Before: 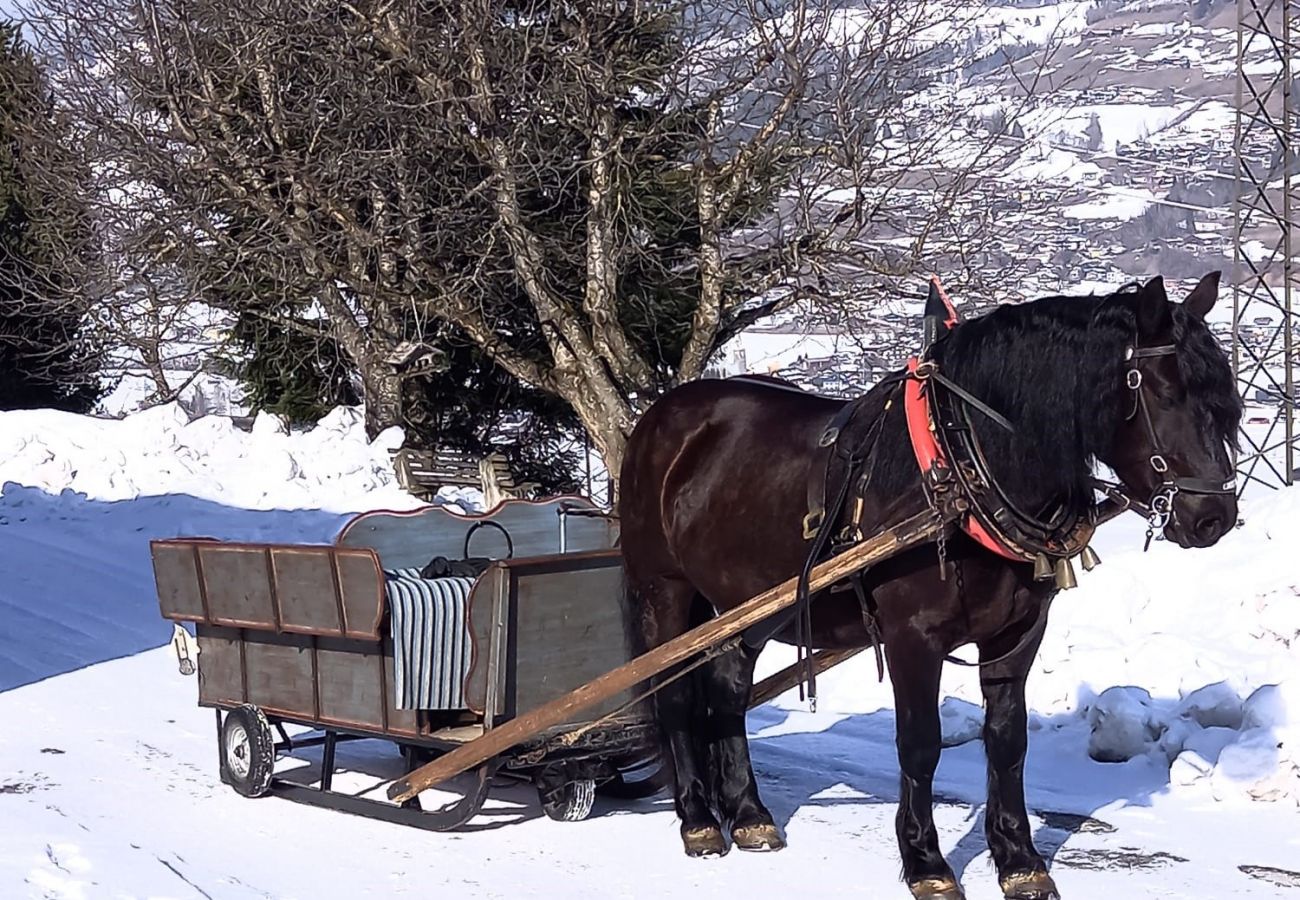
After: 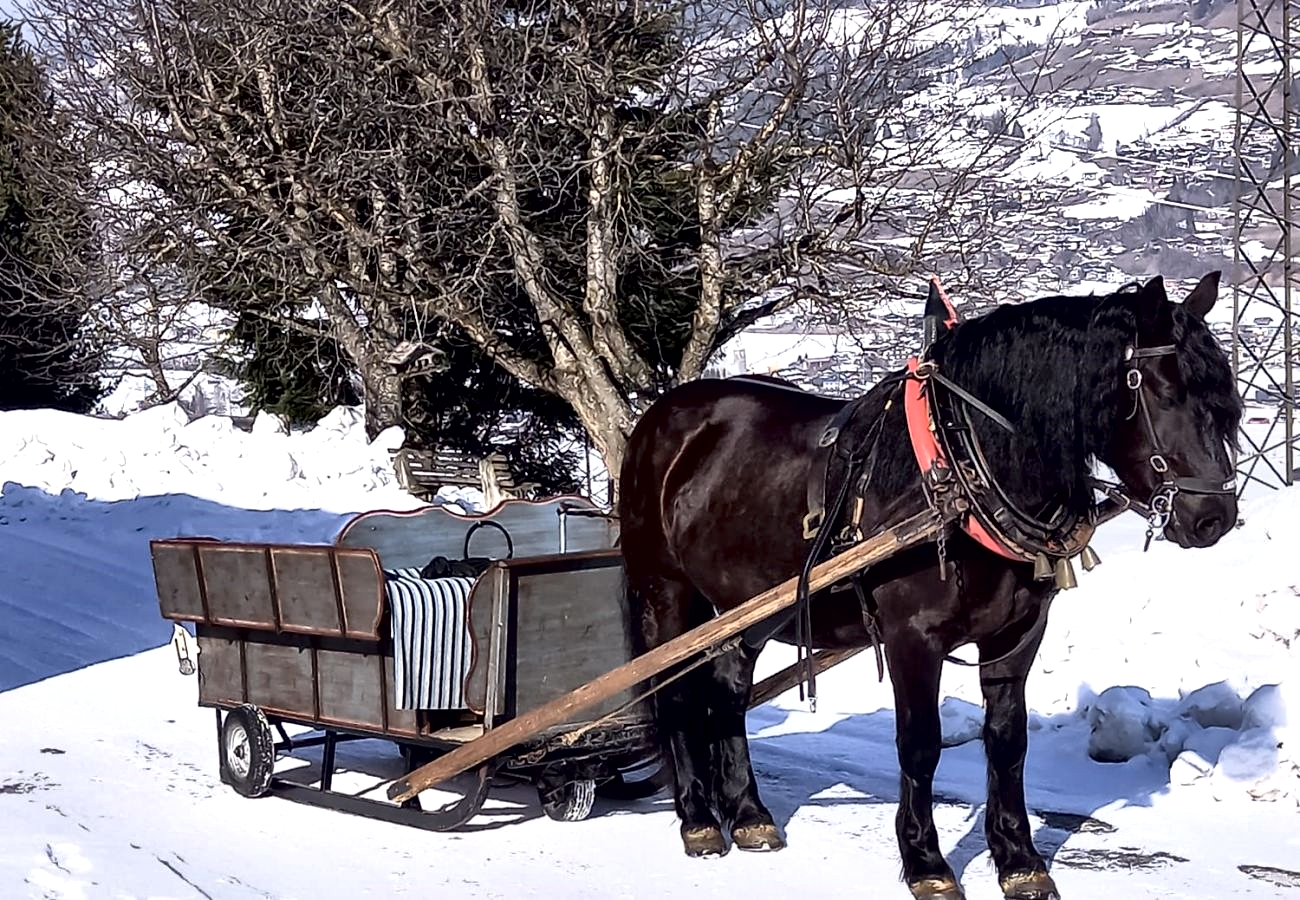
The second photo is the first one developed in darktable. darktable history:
local contrast: mode bilateral grid, contrast 45, coarseness 68, detail 214%, midtone range 0.2
